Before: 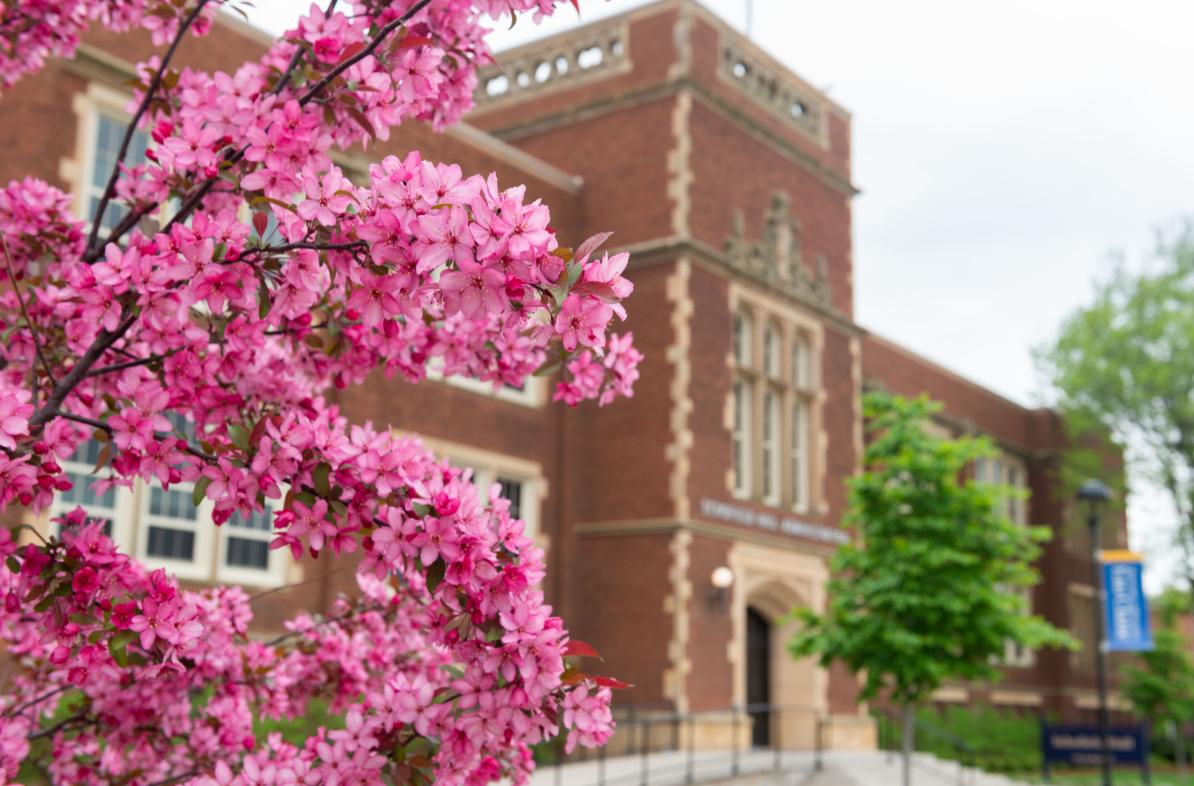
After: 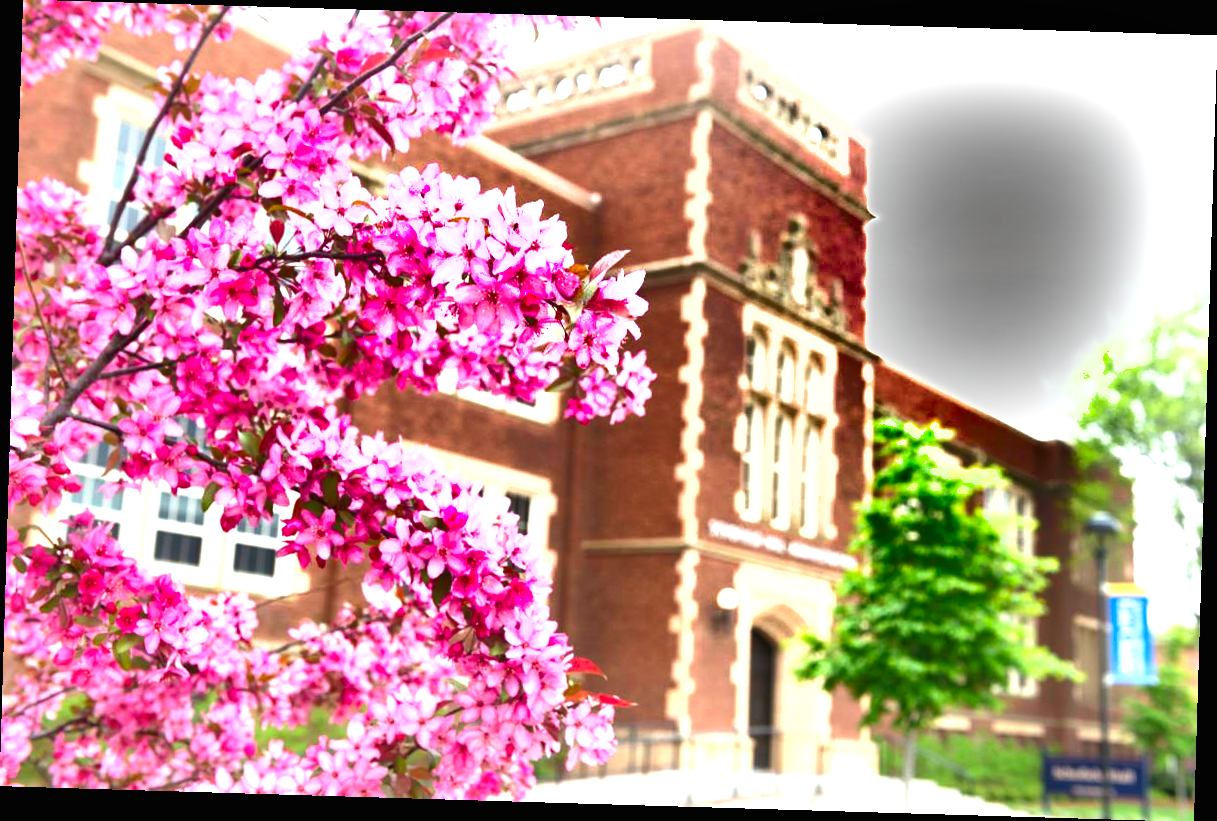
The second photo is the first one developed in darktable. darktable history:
exposure: black level correction 0, exposure 1.675 EV, compensate exposure bias true, compensate highlight preservation false
shadows and highlights: shadows 30.63, highlights -63.22, shadows color adjustment 98%, highlights color adjustment 58.61%, soften with gaussian
rotate and perspective: rotation 1.72°, automatic cropping off
